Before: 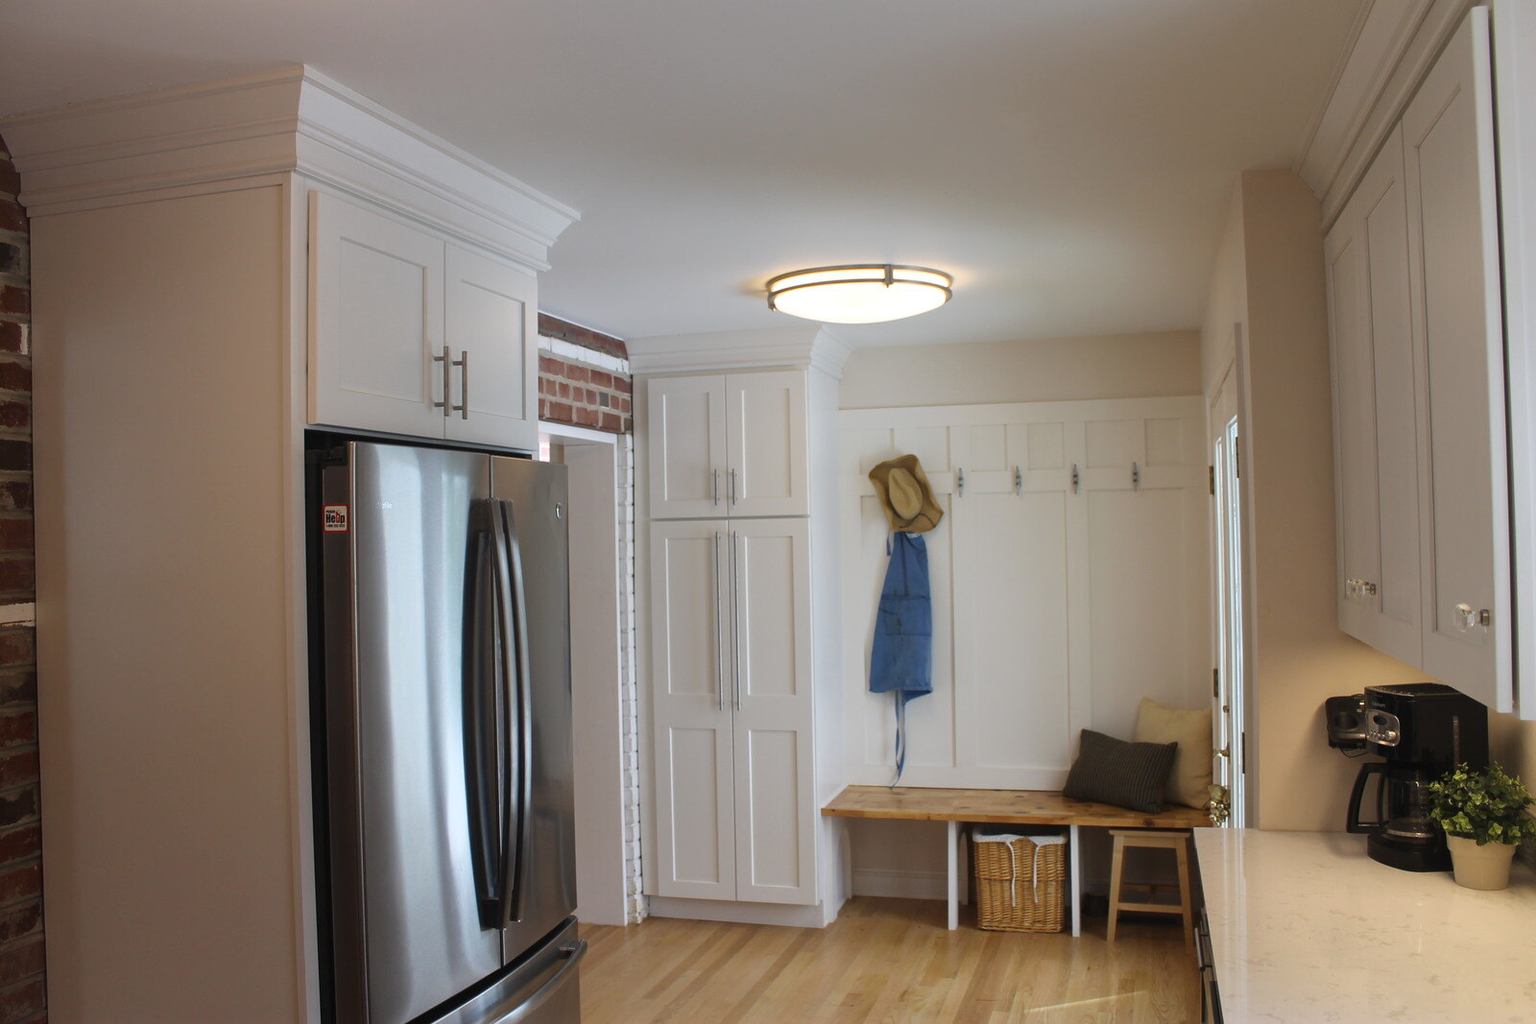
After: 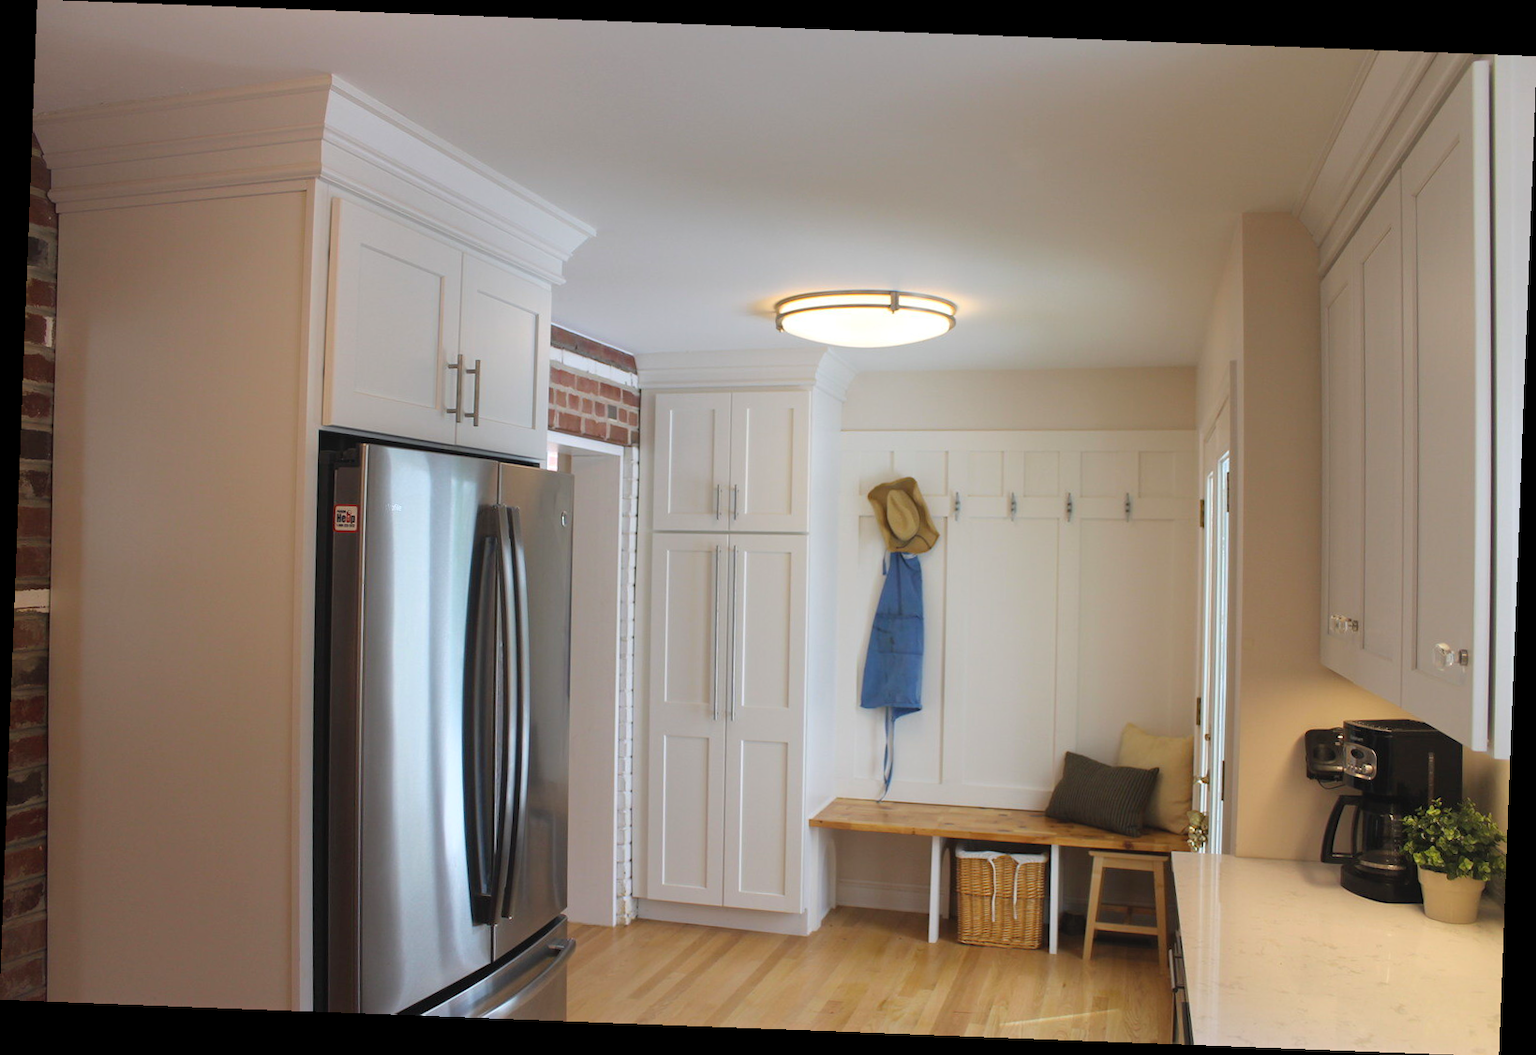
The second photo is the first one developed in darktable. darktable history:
tone equalizer: on, module defaults
rotate and perspective: rotation 2.17°, automatic cropping off
contrast brightness saturation: brightness 0.09, saturation 0.19
